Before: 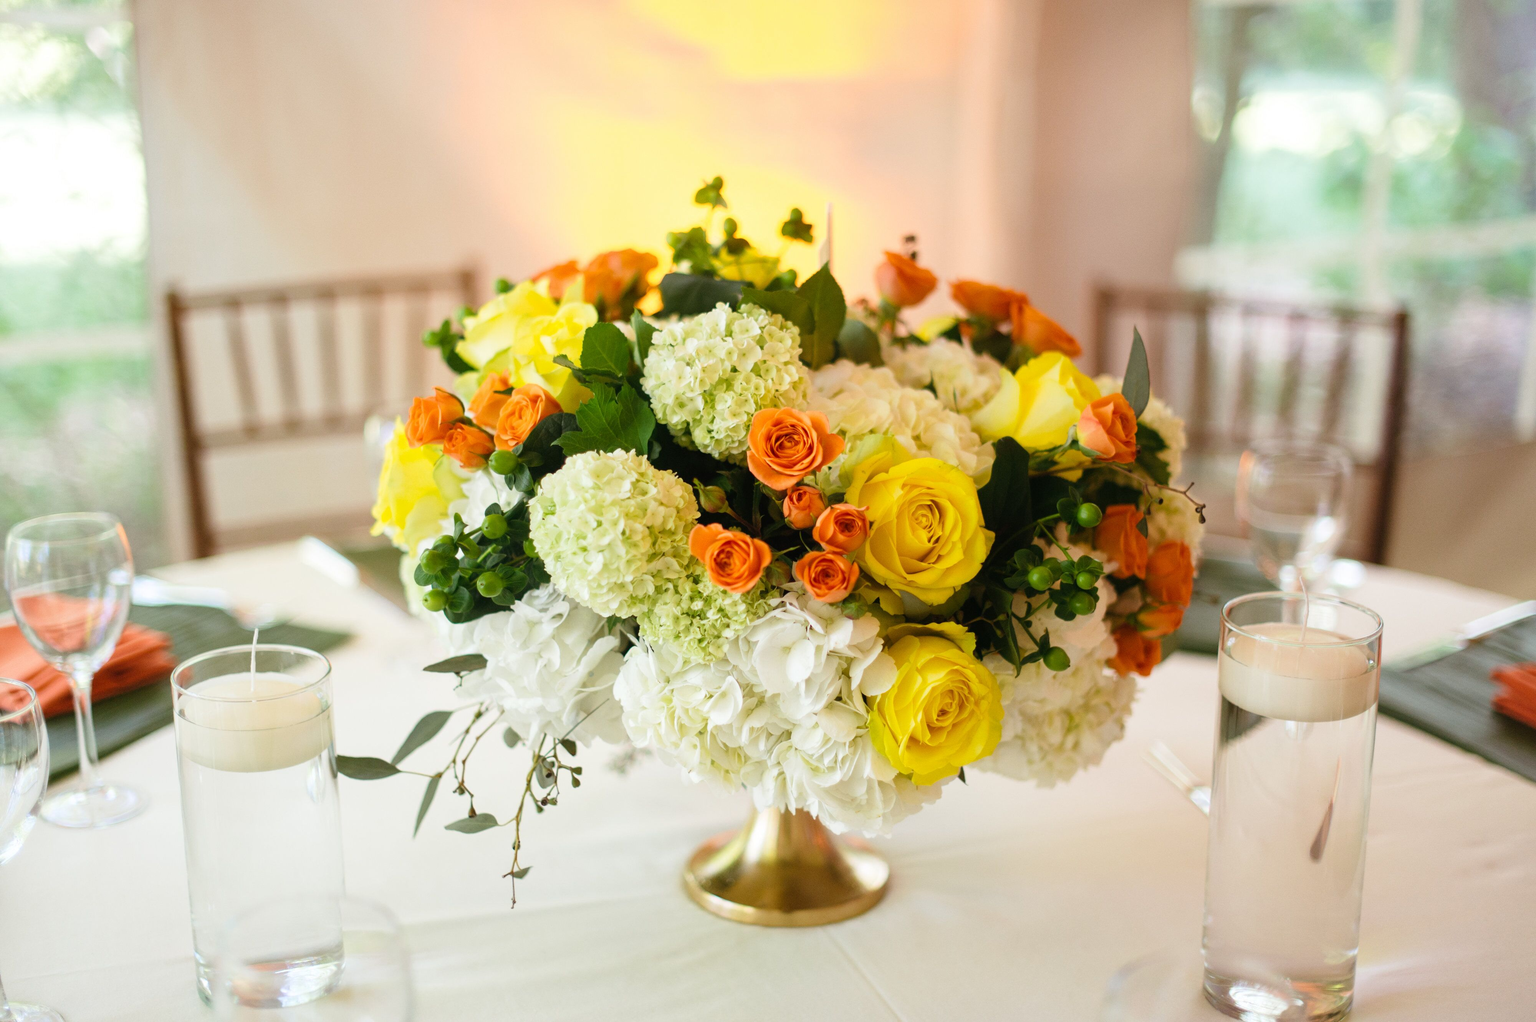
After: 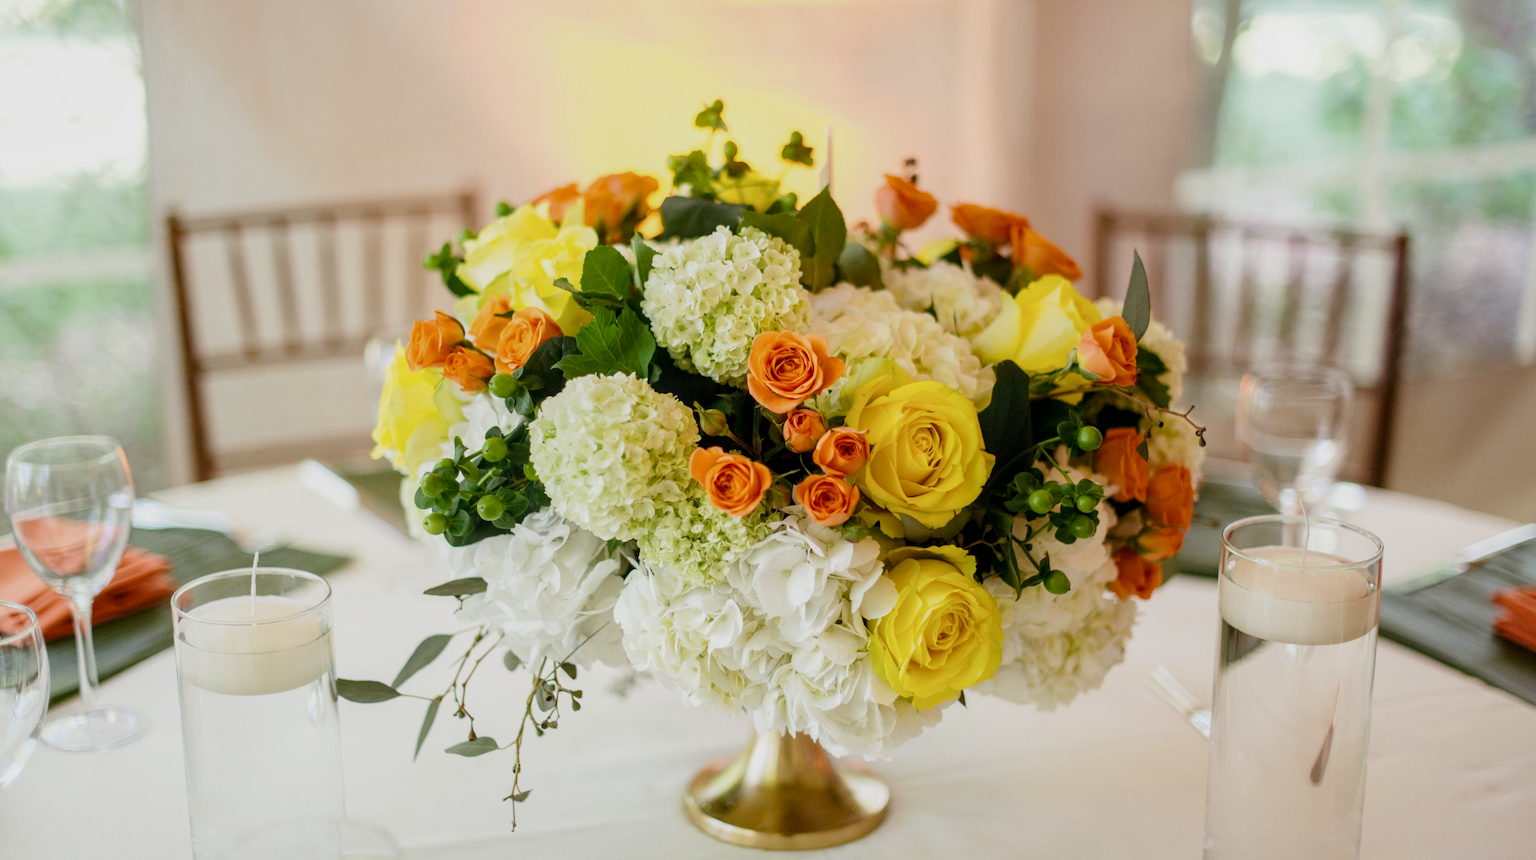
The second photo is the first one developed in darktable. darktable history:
tone equalizer: -7 EV 0.106 EV, edges refinement/feathering 500, mask exposure compensation -1.57 EV, preserve details no
local contrast: on, module defaults
crop: top 7.57%, bottom 7.924%
filmic rgb: black relative exposure -15.07 EV, white relative exposure 3 EV, target black luminance 0%, hardness 9.29, latitude 98.76%, contrast 0.916, shadows ↔ highlights balance 0.765%, preserve chrominance no, color science v4 (2020), contrast in shadows soft
